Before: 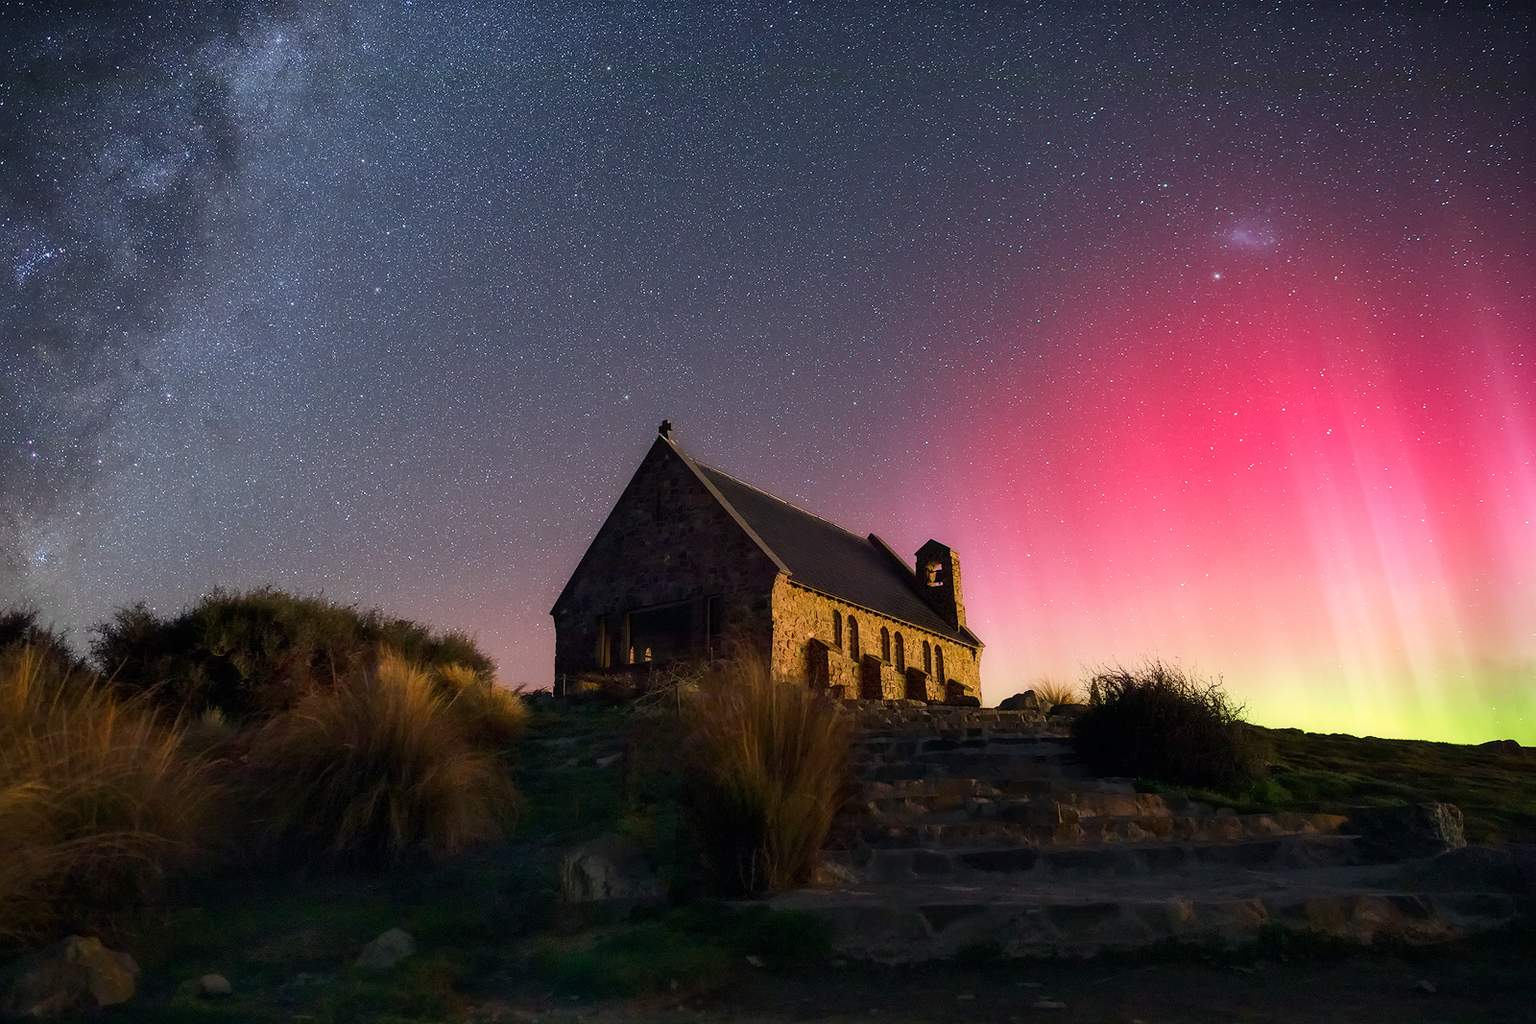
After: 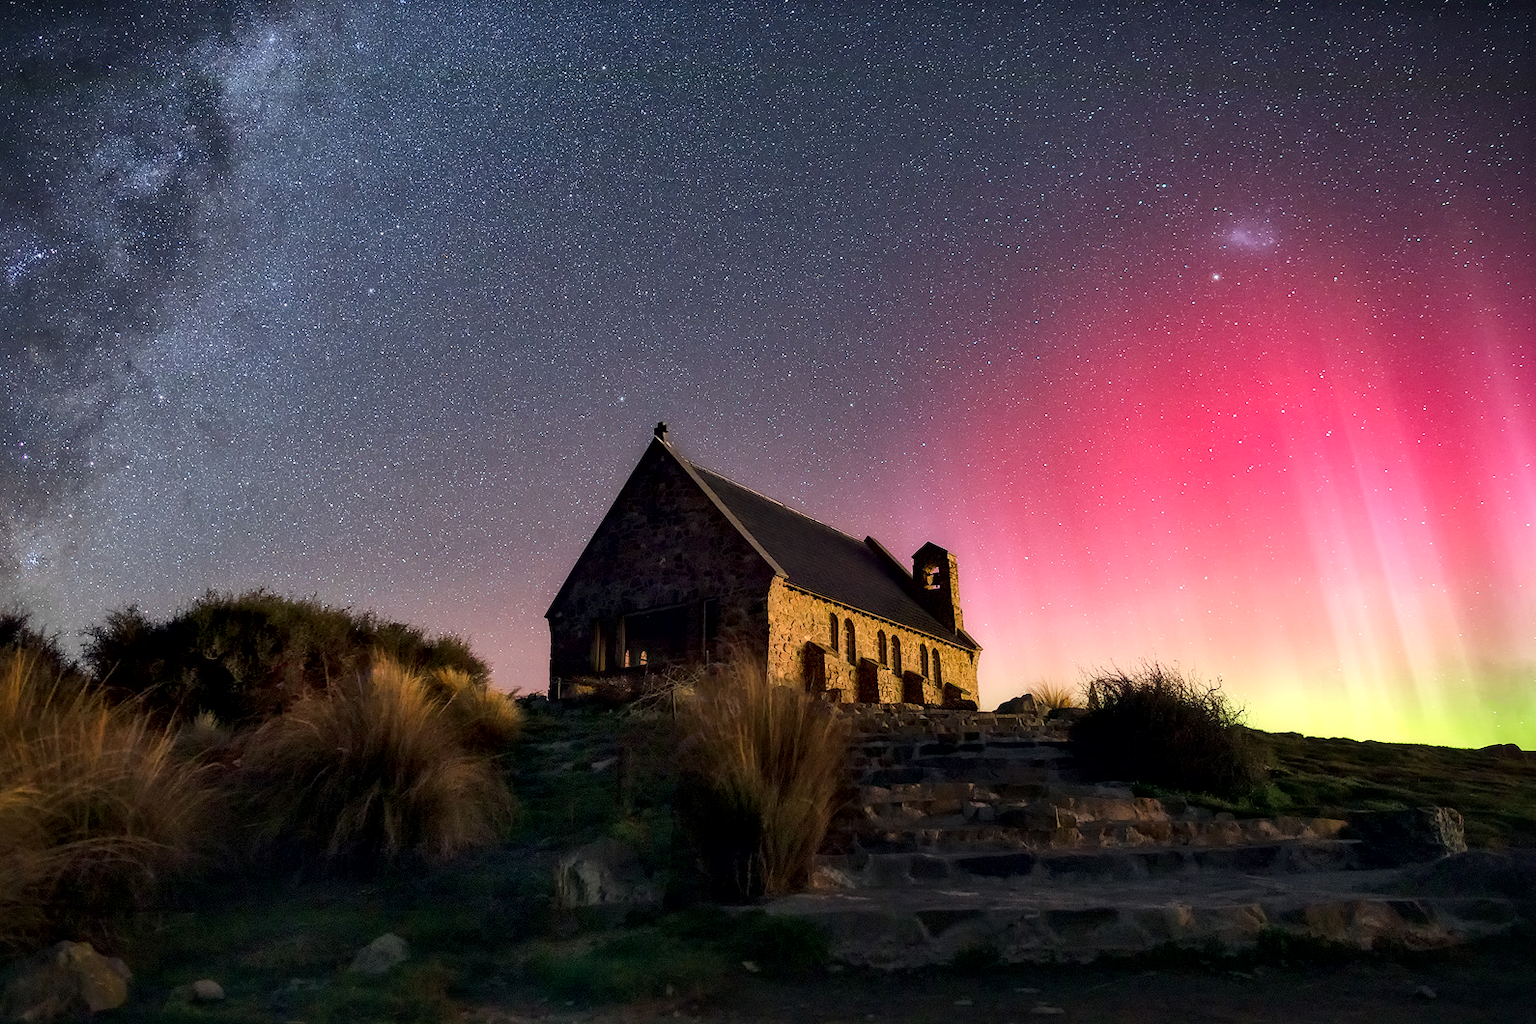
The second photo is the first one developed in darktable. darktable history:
crop and rotate: left 0.614%, top 0.179%, bottom 0.309%
local contrast: mode bilateral grid, contrast 25, coarseness 60, detail 151%, midtone range 0.2
exposure: exposure 0.081 EV, compensate highlight preservation false
